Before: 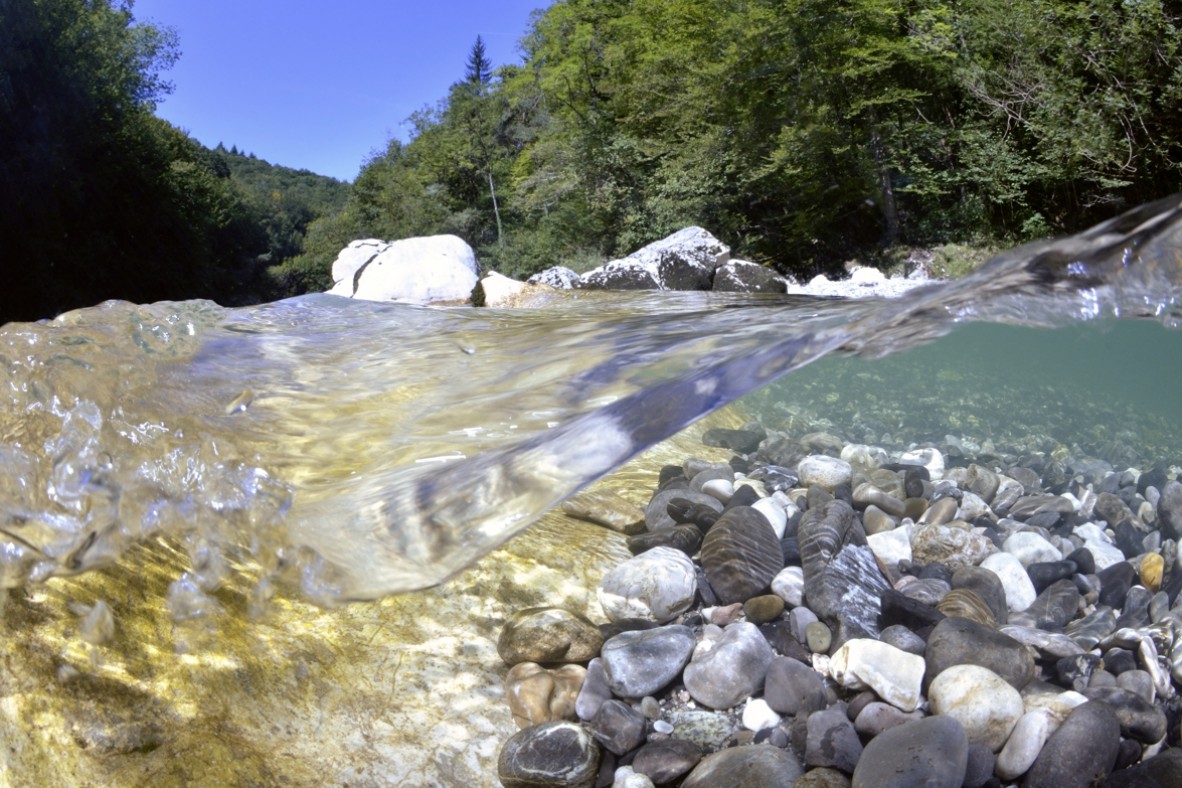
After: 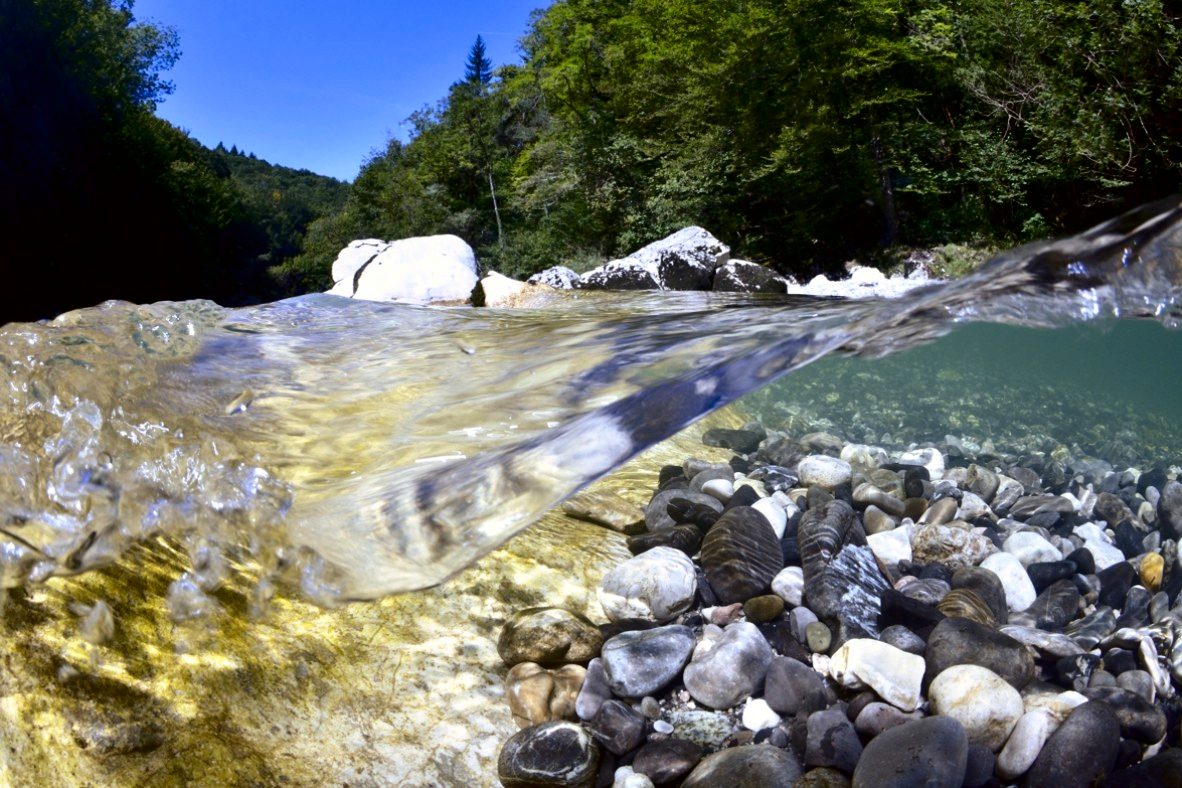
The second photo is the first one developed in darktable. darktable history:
color zones: curves: ch0 [(0, 0.5) (0.143, 0.5) (0.286, 0.5) (0.429, 0.5) (0.571, 0.5) (0.714, 0.476) (0.857, 0.5) (1, 0.5)]; ch2 [(0, 0.5) (0.143, 0.5) (0.286, 0.5) (0.429, 0.5) (0.571, 0.5) (0.714, 0.487) (0.857, 0.5) (1, 0.5)]
tone equalizer: on, module defaults
contrast brightness saturation: contrast 0.22, brightness -0.19, saturation 0.24
